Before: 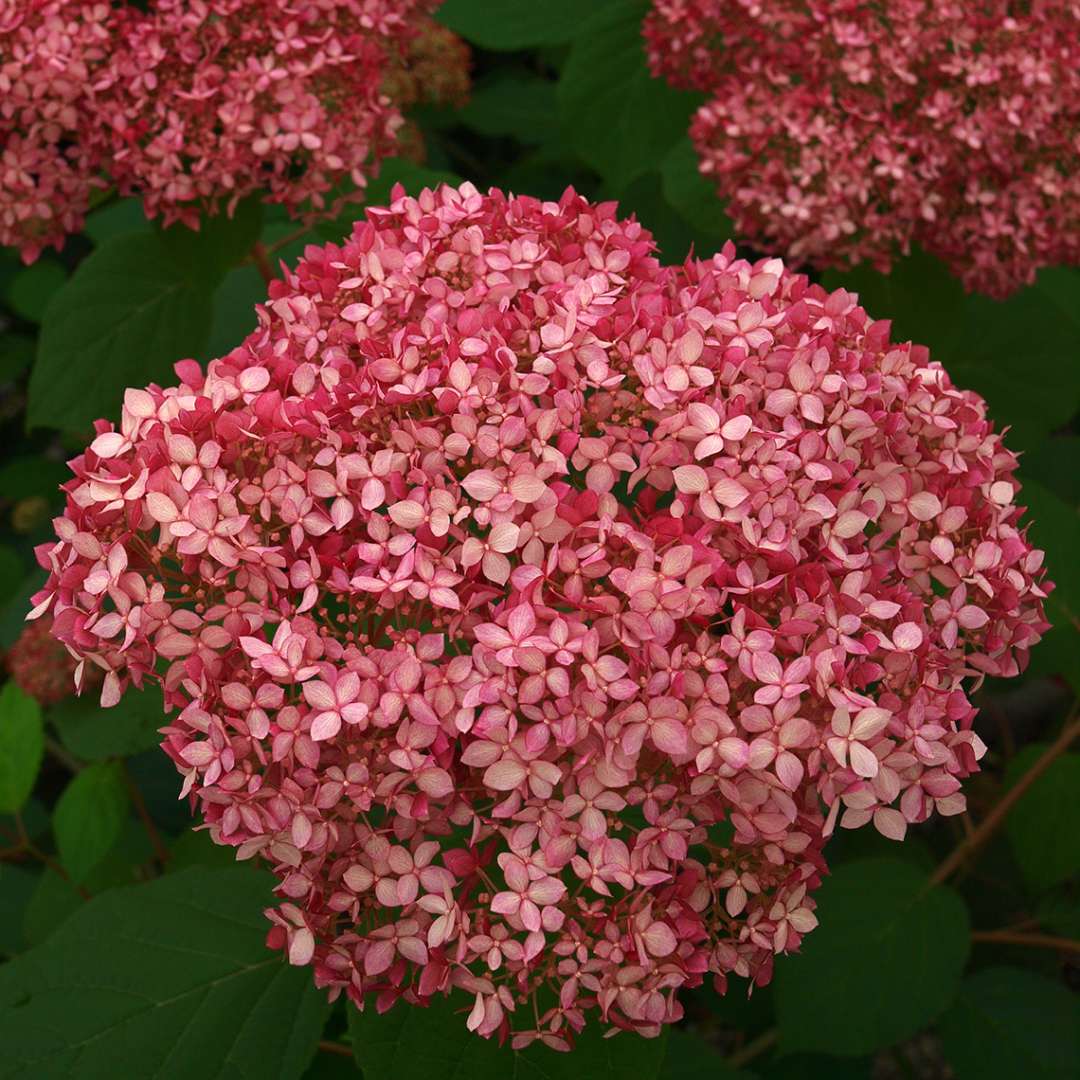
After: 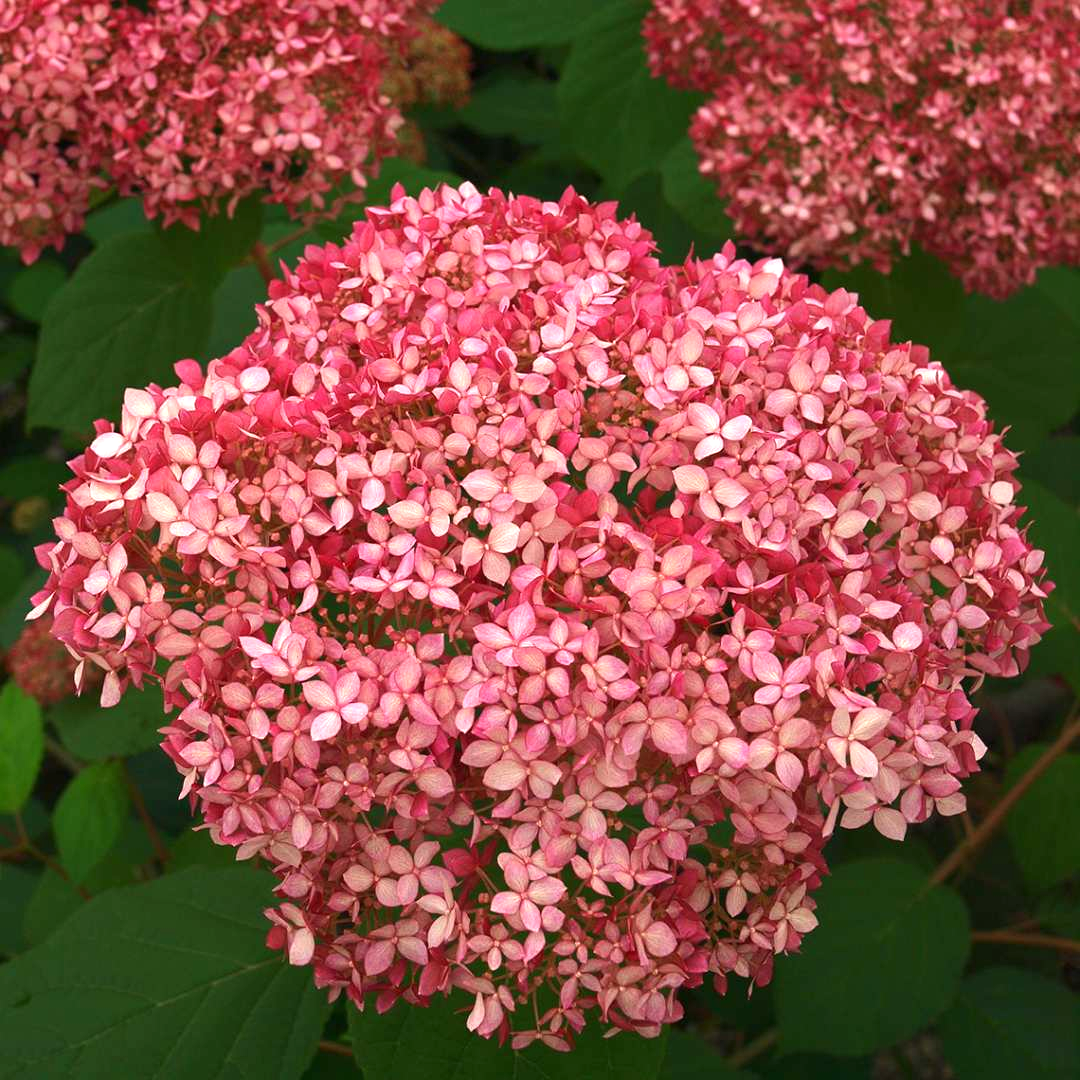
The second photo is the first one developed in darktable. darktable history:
exposure: black level correction 0, exposure 0.685 EV, compensate highlight preservation false
